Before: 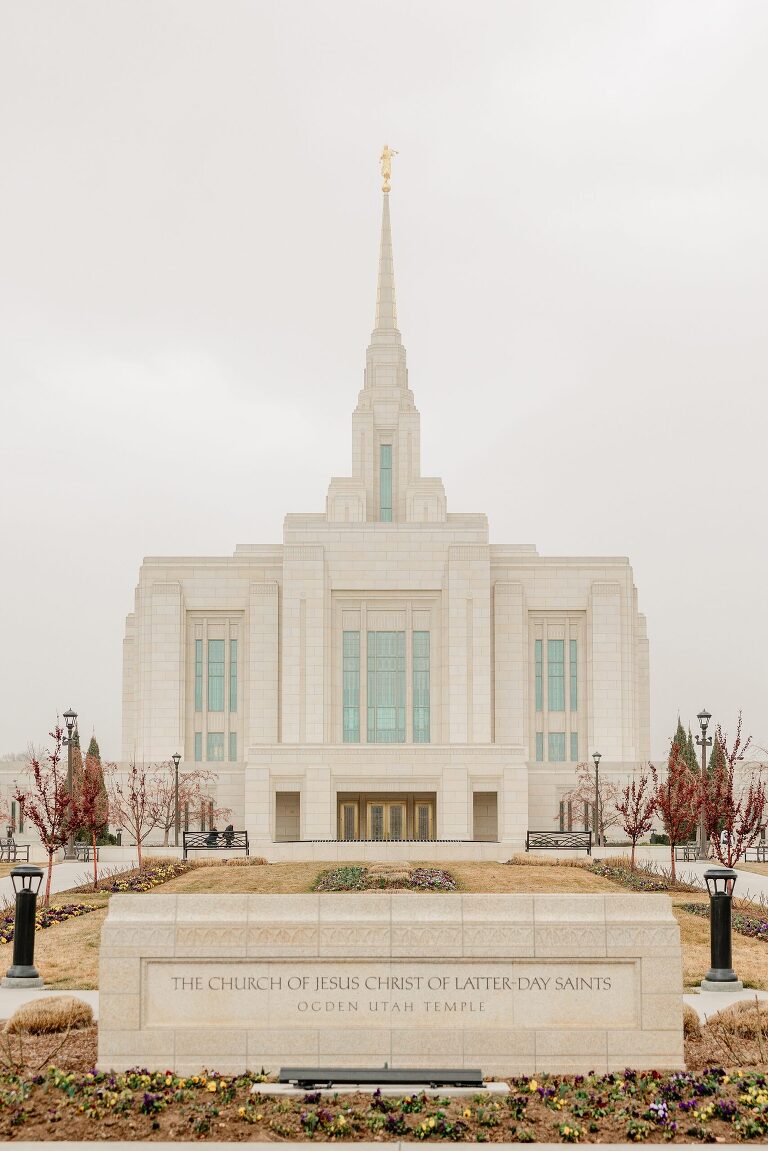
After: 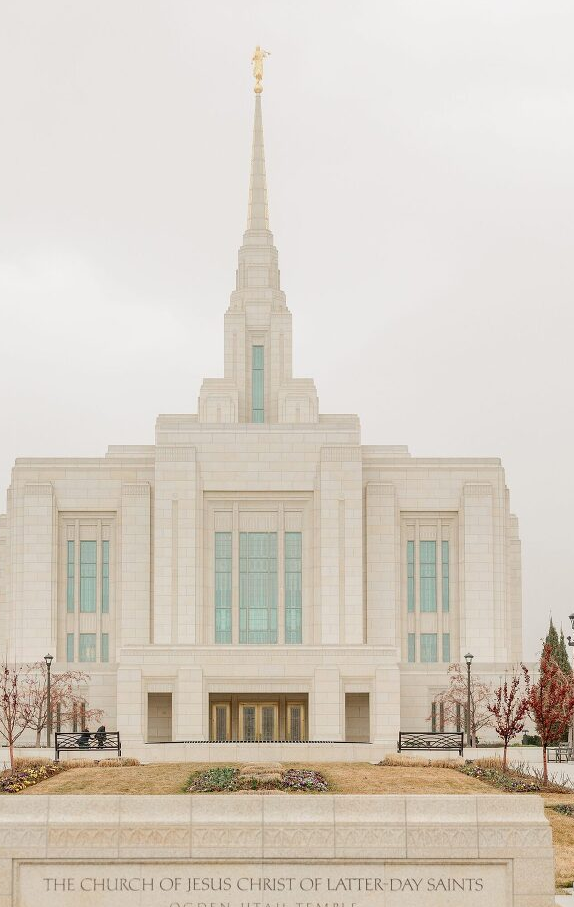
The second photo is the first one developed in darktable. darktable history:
crop: left 16.768%, top 8.653%, right 8.362%, bottom 12.485%
